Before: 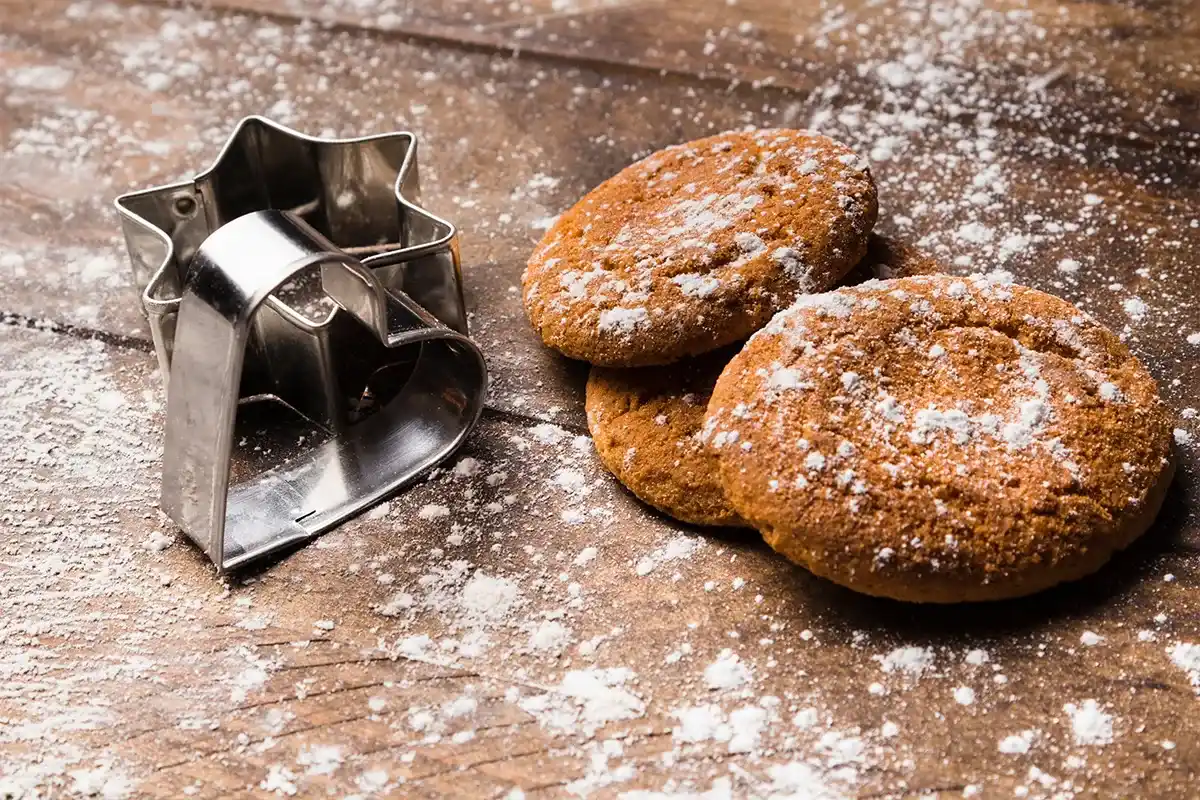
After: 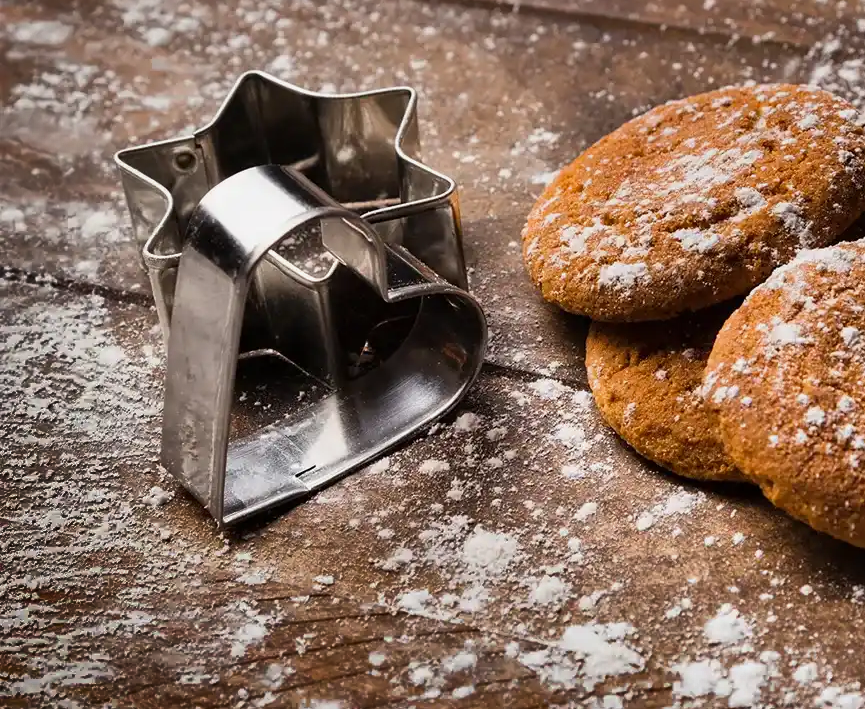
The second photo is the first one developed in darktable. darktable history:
shadows and highlights: radius 122.84, shadows 99.57, white point adjustment -3.08, highlights -98.82, soften with gaussian
crop: top 5.737%, right 27.889%, bottom 5.629%
